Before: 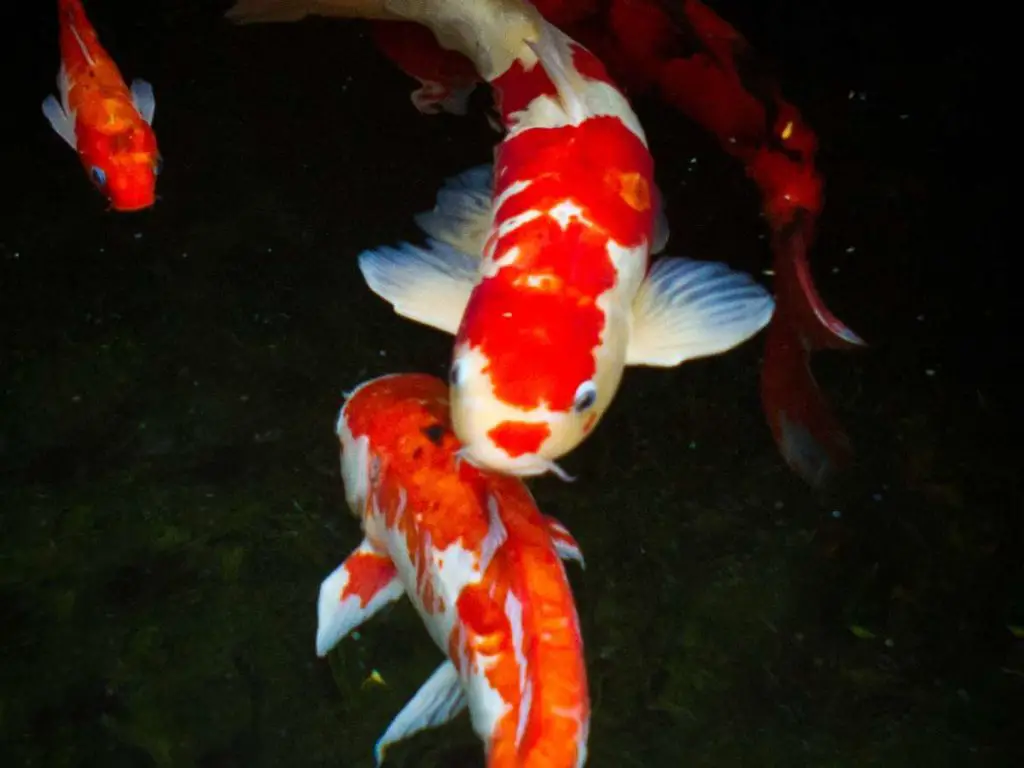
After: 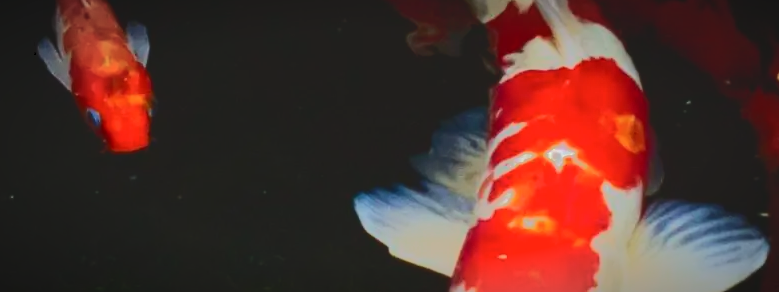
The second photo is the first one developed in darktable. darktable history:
tone curve: curves: ch0 [(0, 0) (0.003, 0.118) (0.011, 0.118) (0.025, 0.122) (0.044, 0.131) (0.069, 0.142) (0.1, 0.155) (0.136, 0.168) (0.177, 0.183) (0.224, 0.216) (0.277, 0.265) (0.335, 0.337) (0.399, 0.415) (0.468, 0.506) (0.543, 0.586) (0.623, 0.665) (0.709, 0.716) (0.801, 0.737) (0.898, 0.744) (1, 1)], color space Lab, independent channels, preserve colors none
crop: left 0.53%, top 7.645%, right 23.389%, bottom 54.308%
vignetting: fall-off radius 69.35%, automatic ratio true
